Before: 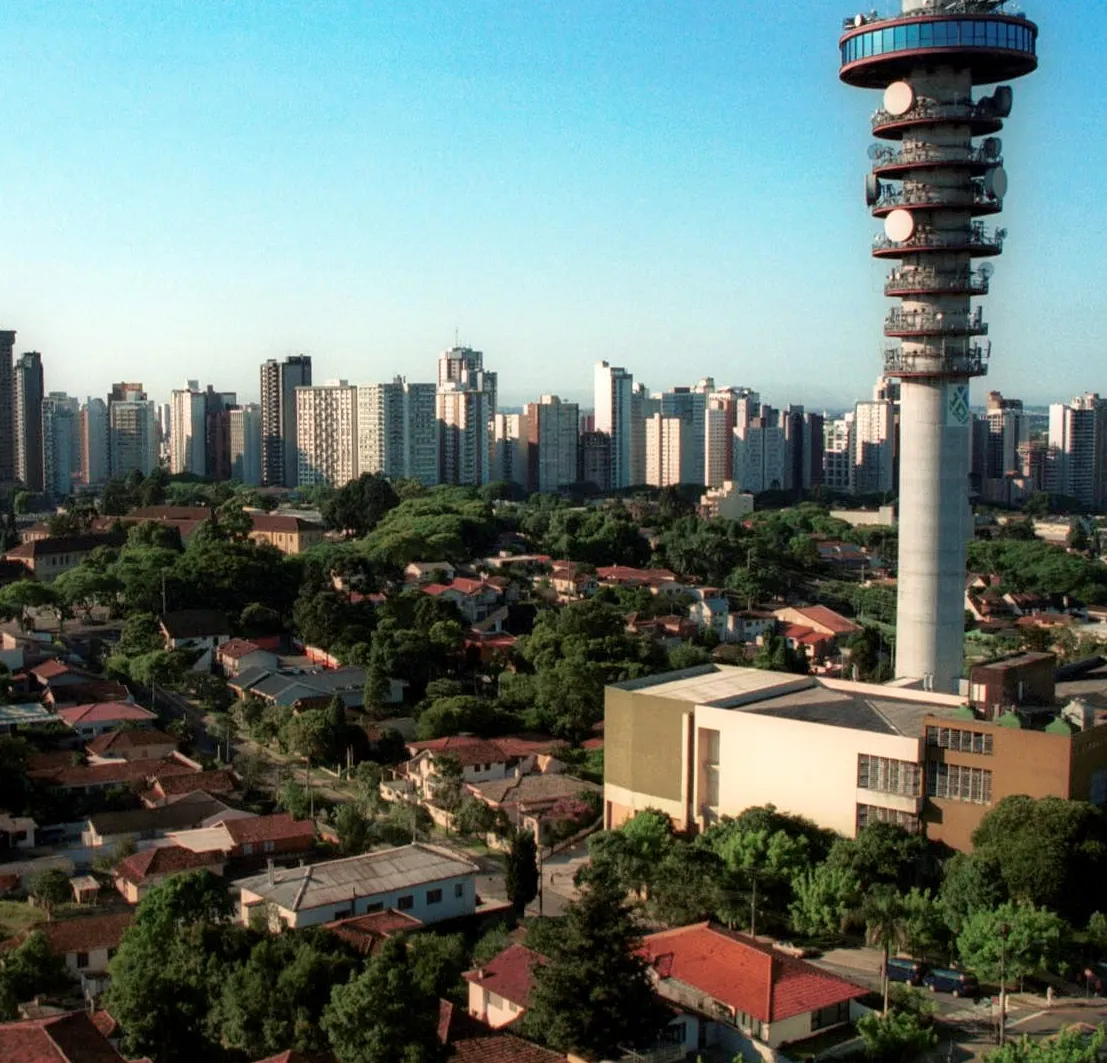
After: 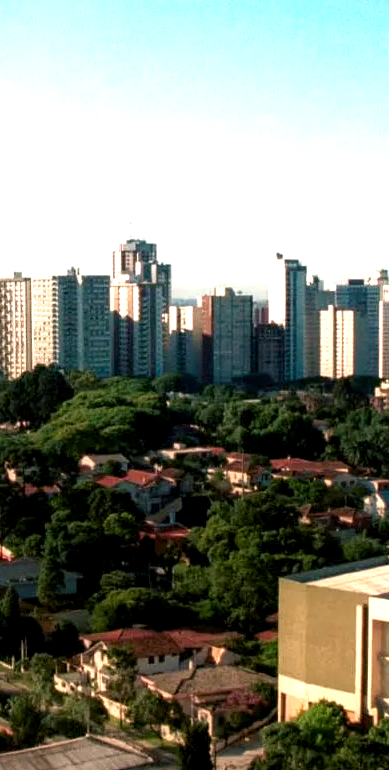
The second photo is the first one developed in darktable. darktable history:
color balance rgb: shadows lift › chroma 2%, shadows lift › hue 185.64°, power › luminance 1.48%, highlights gain › chroma 3%, highlights gain › hue 54.51°, global offset › luminance -0.4%, perceptual saturation grading › highlights -18.47%, perceptual saturation grading › mid-tones 6.62%, perceptual saturation grading › shadows 28.22%, perceptual brilliance grading › highlights 15.68%, perceptual brilliance grading › shadows -14.29%, global vibrance 25.96%, contrast 6.45%
white balance: red 1.009, blue 1.027
crop and rotate: left 29.476%, top 10.214%, right 35.32%, bottom 17.333%
